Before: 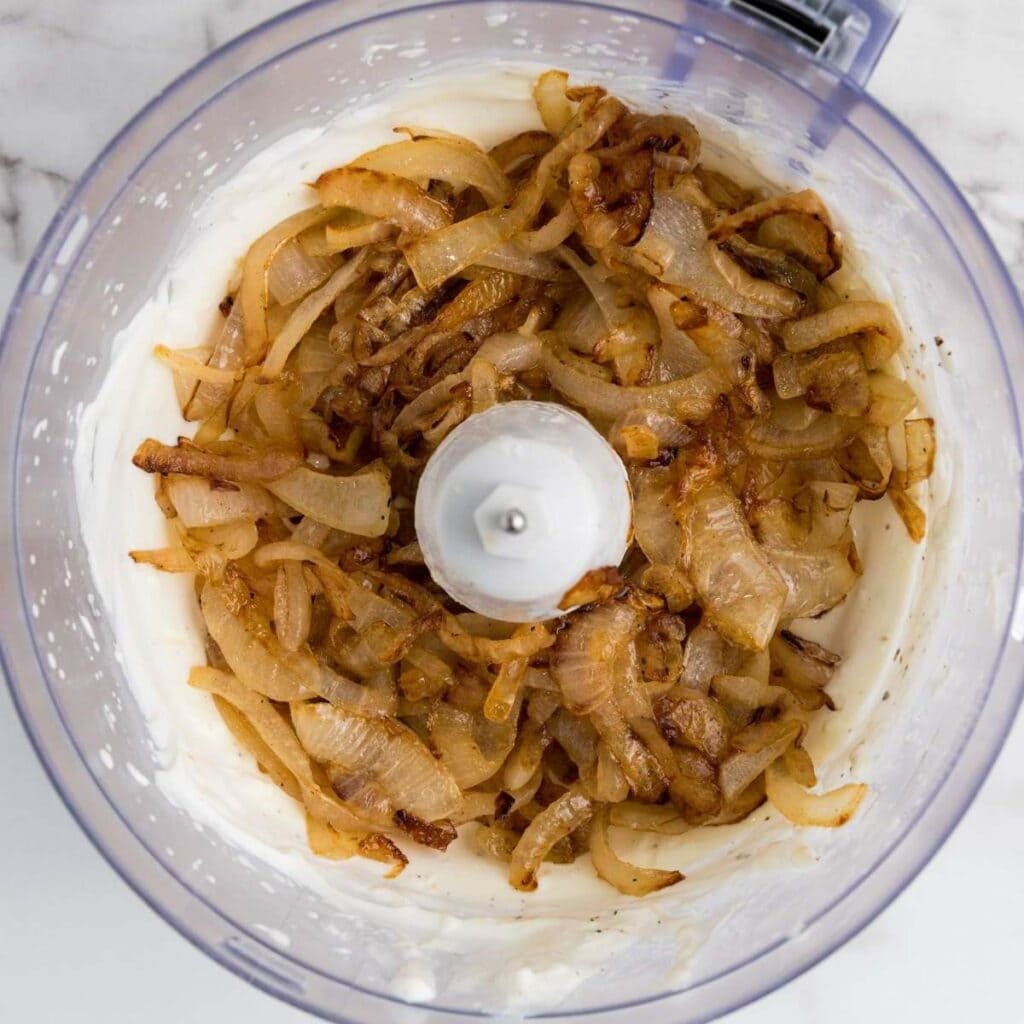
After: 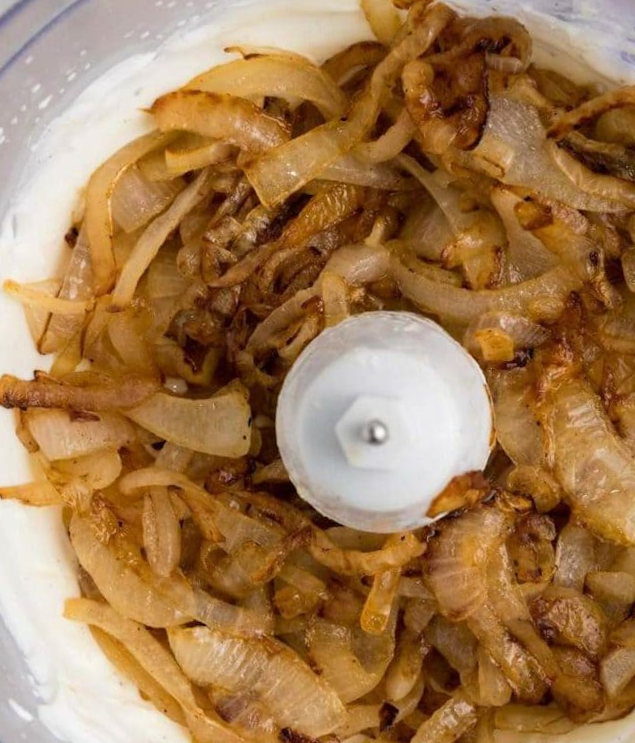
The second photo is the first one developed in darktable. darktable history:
crop: left 16.202%, top 11.208%, right 26.045%, bottom 20.557%
rotate and perspective: rotation -4.2°, shear 0.006, automatic cropping off
